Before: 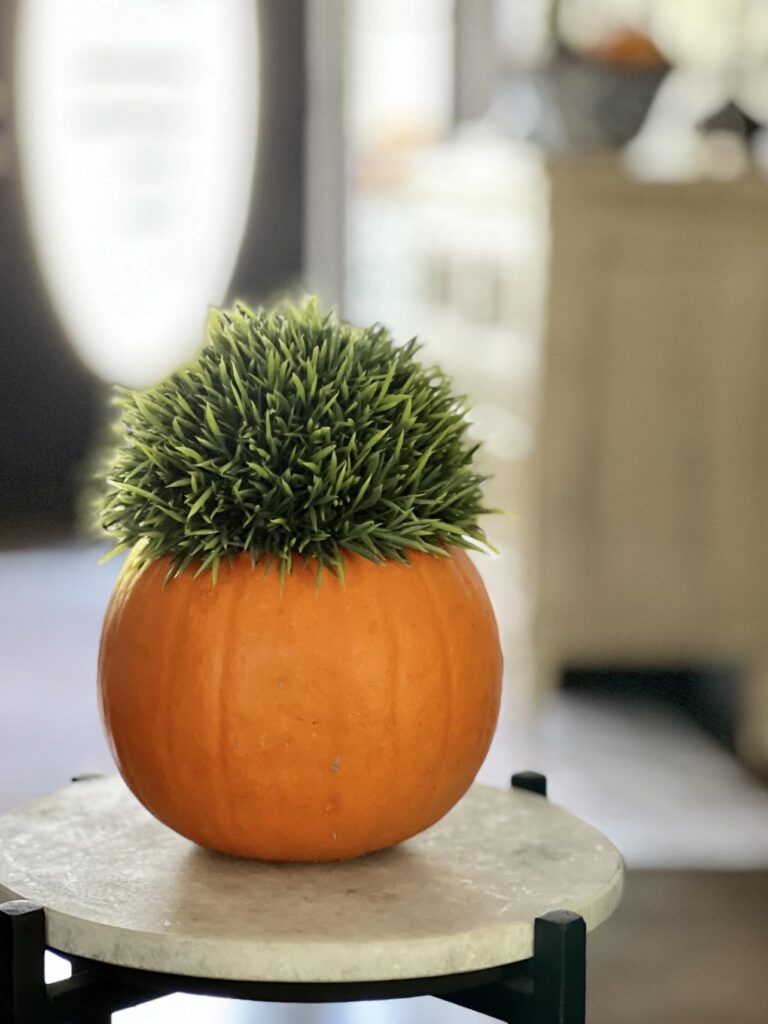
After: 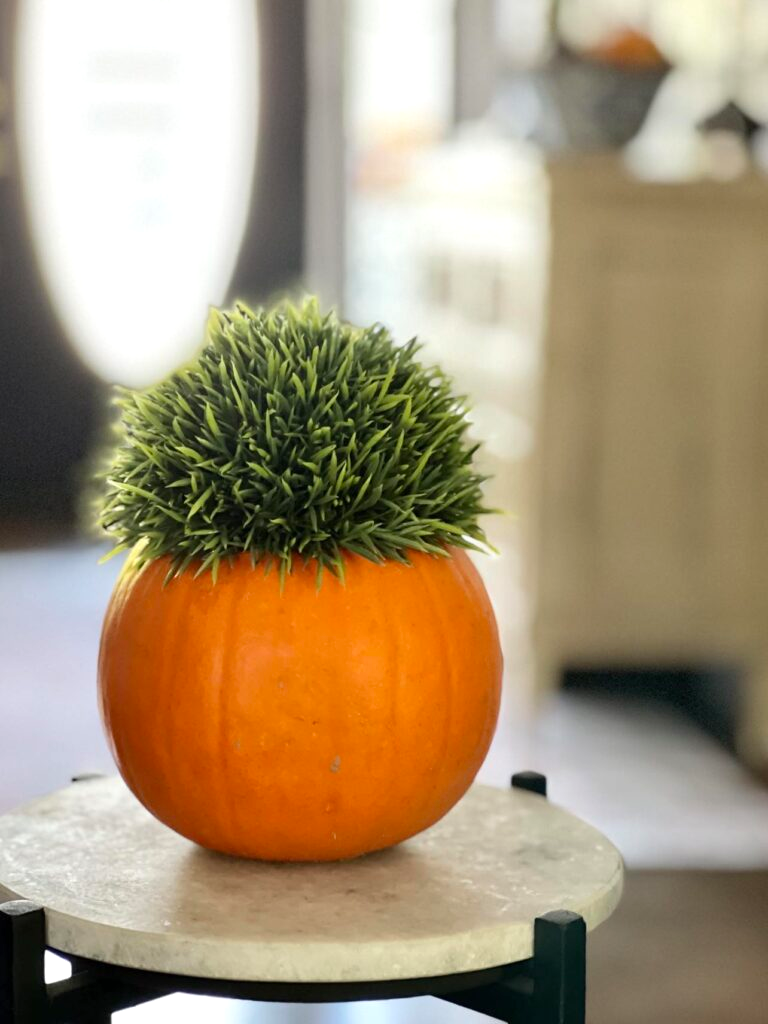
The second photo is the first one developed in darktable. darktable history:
exposure: exposure 0.15 EV, compensate highlight preservation false
